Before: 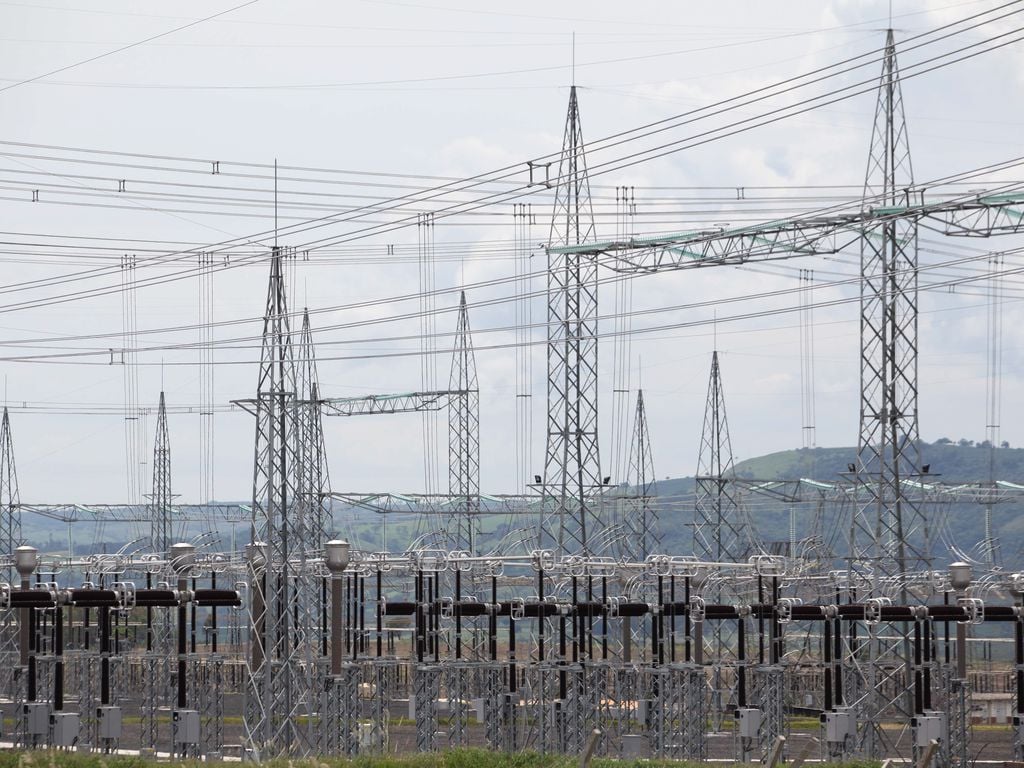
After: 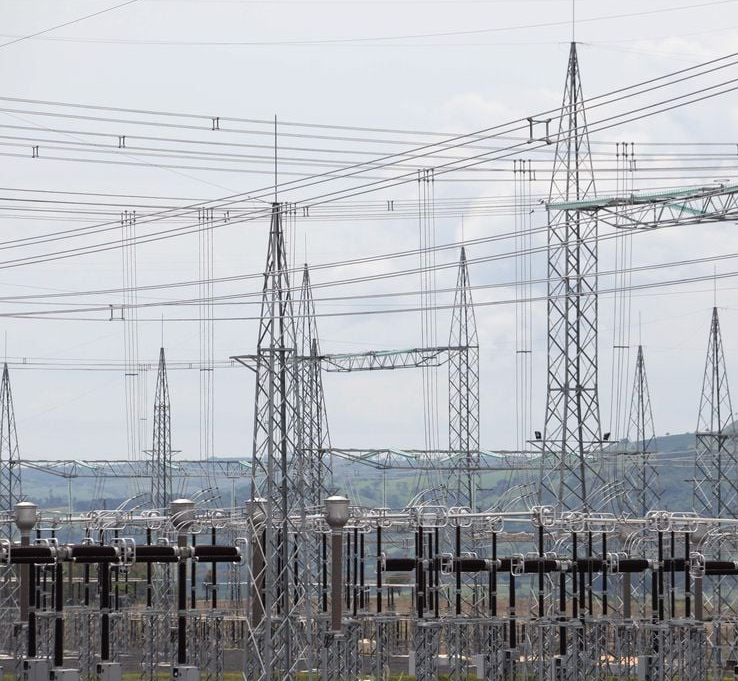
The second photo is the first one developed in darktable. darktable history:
crop: top 5.736%, right 27.884%, bottom 5.552%
